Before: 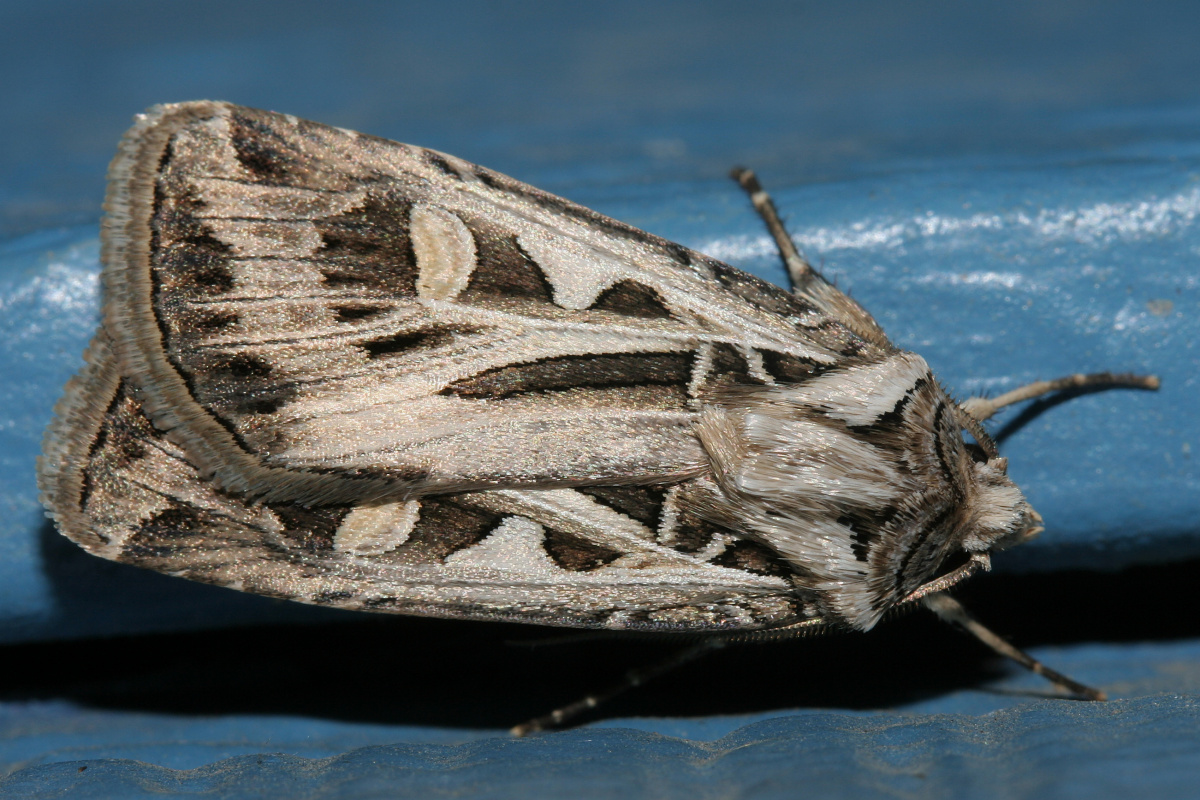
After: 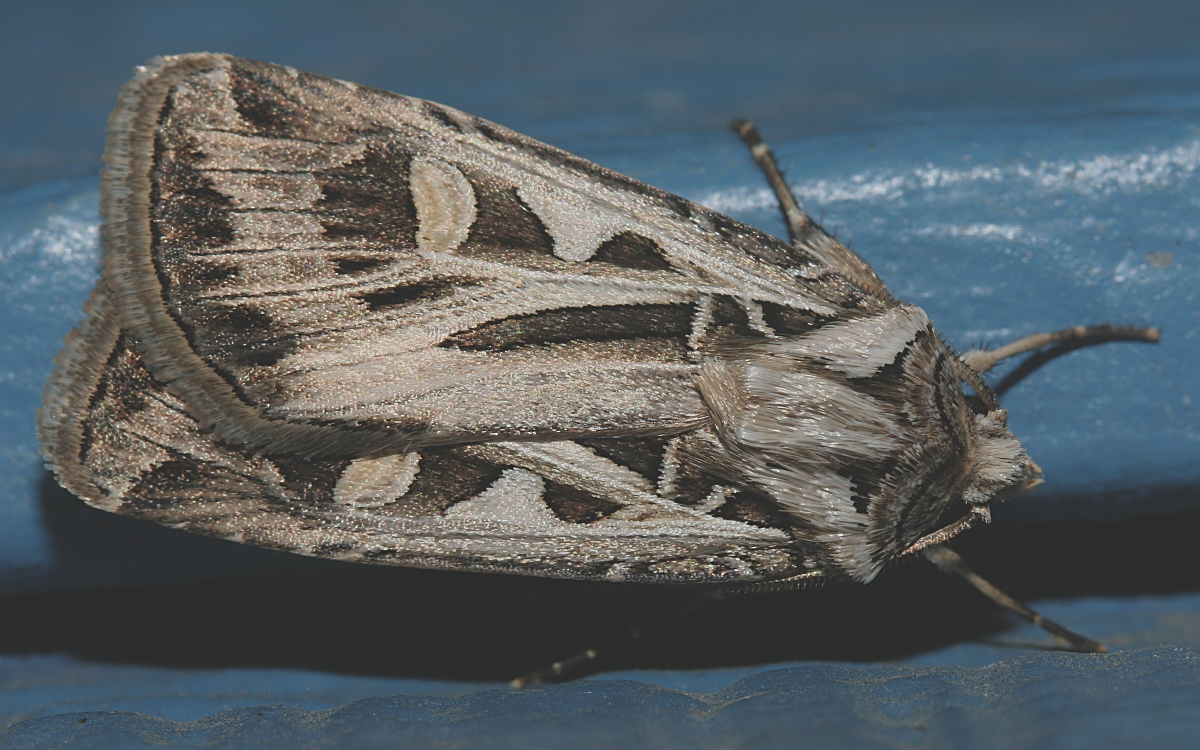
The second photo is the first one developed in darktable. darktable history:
sharpen: on, module defaults
exposure: black level correction -0.036, exposure -0.497 EV, compensate highlight preservation false
crop and rotate: top 6.25%
